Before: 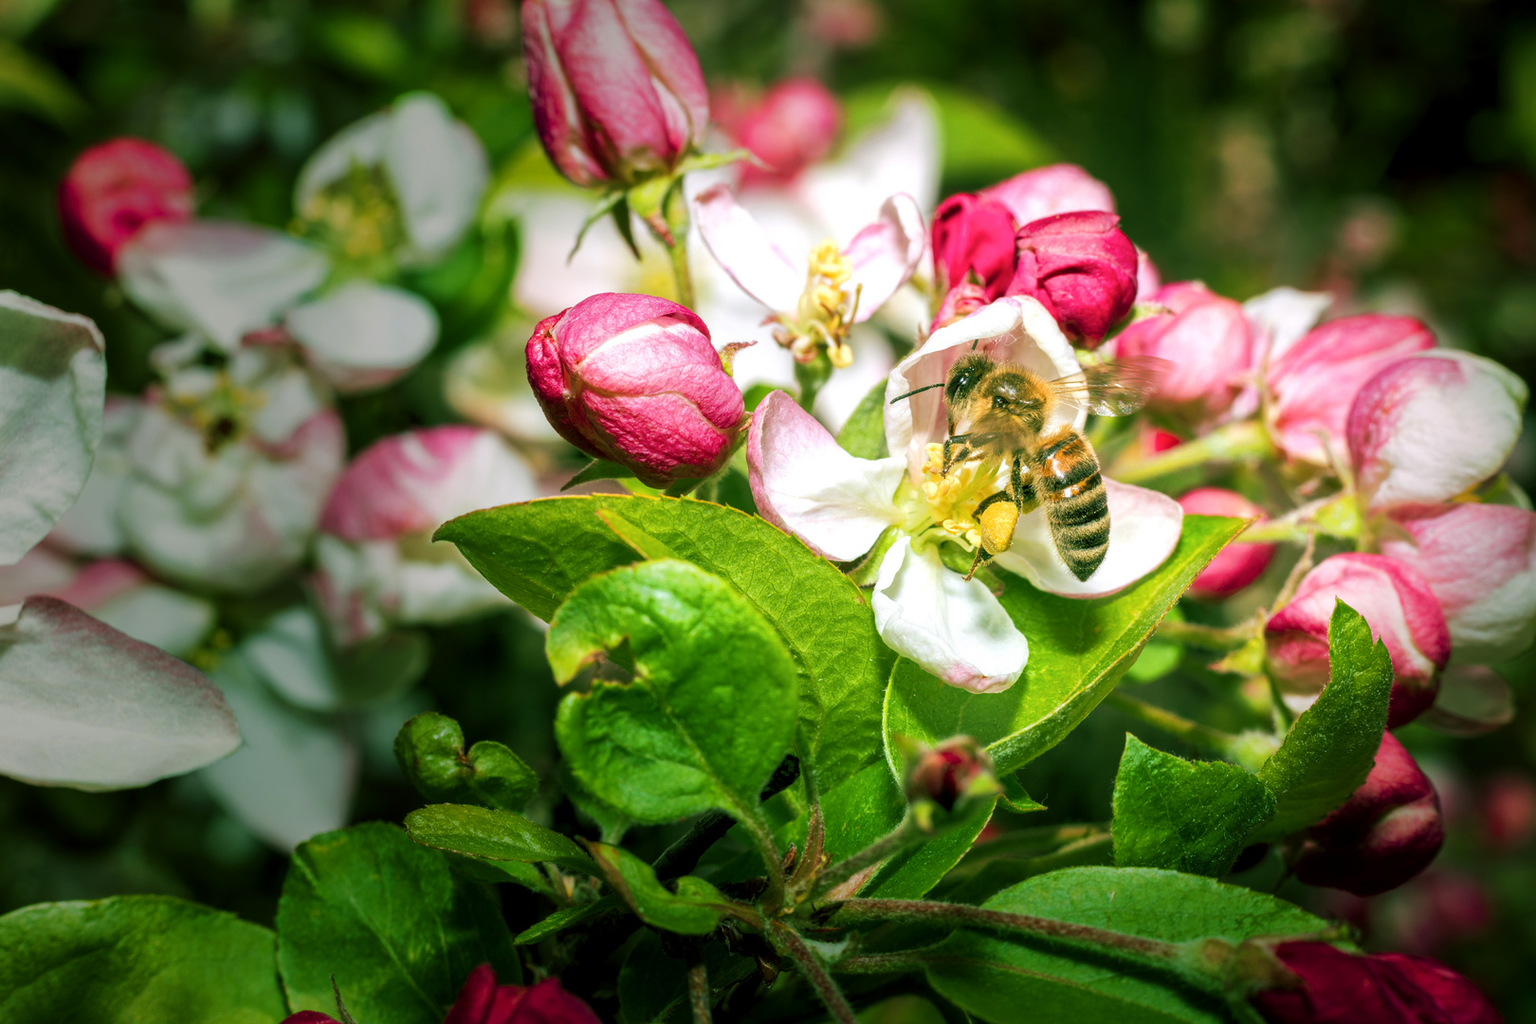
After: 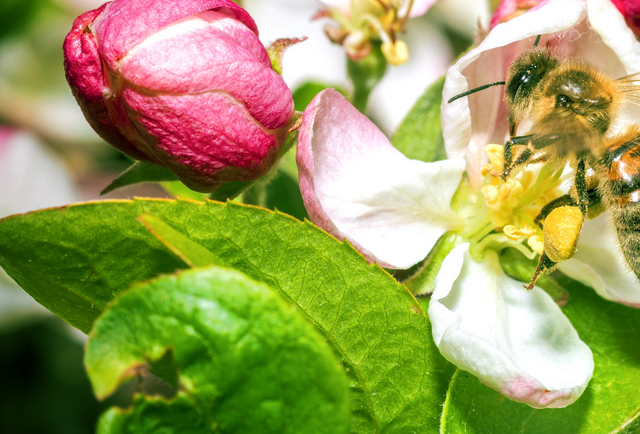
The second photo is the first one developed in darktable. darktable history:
crop: left 30.329%, top 29.918%, right 30.157%, bottom 29.818%
